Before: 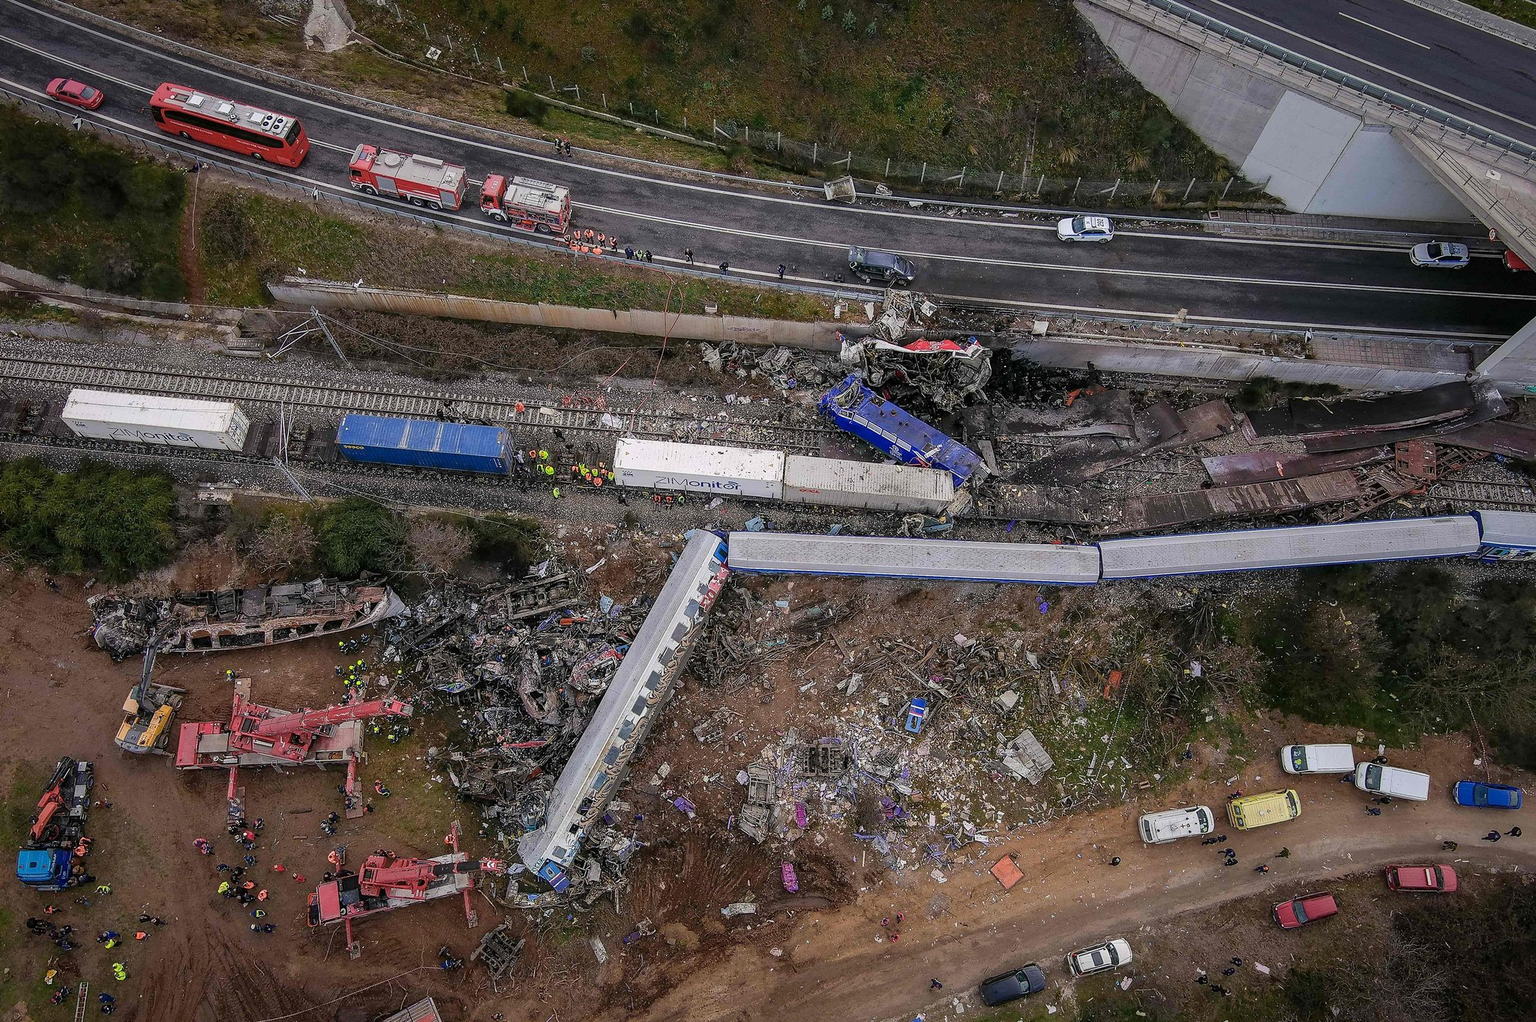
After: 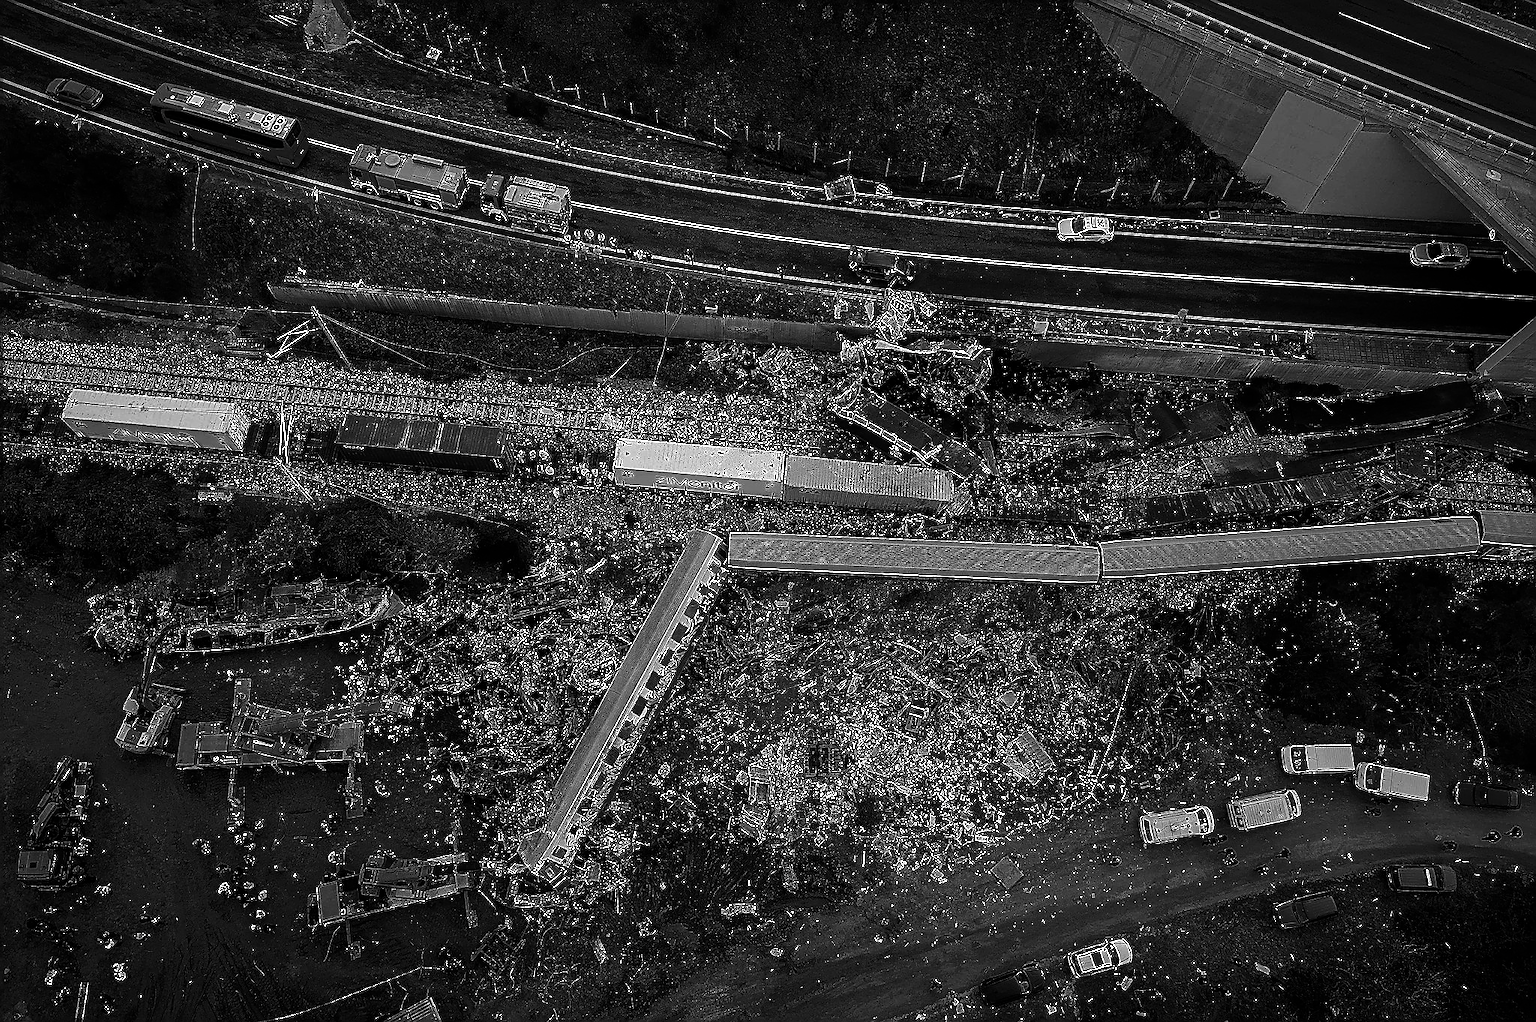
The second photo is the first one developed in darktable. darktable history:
contrast brightness saturation: contrast -0.04, brightness -0.591, saturation -0.999
sharpen: radius 1.409, amount 1.249, threshold 0.661
